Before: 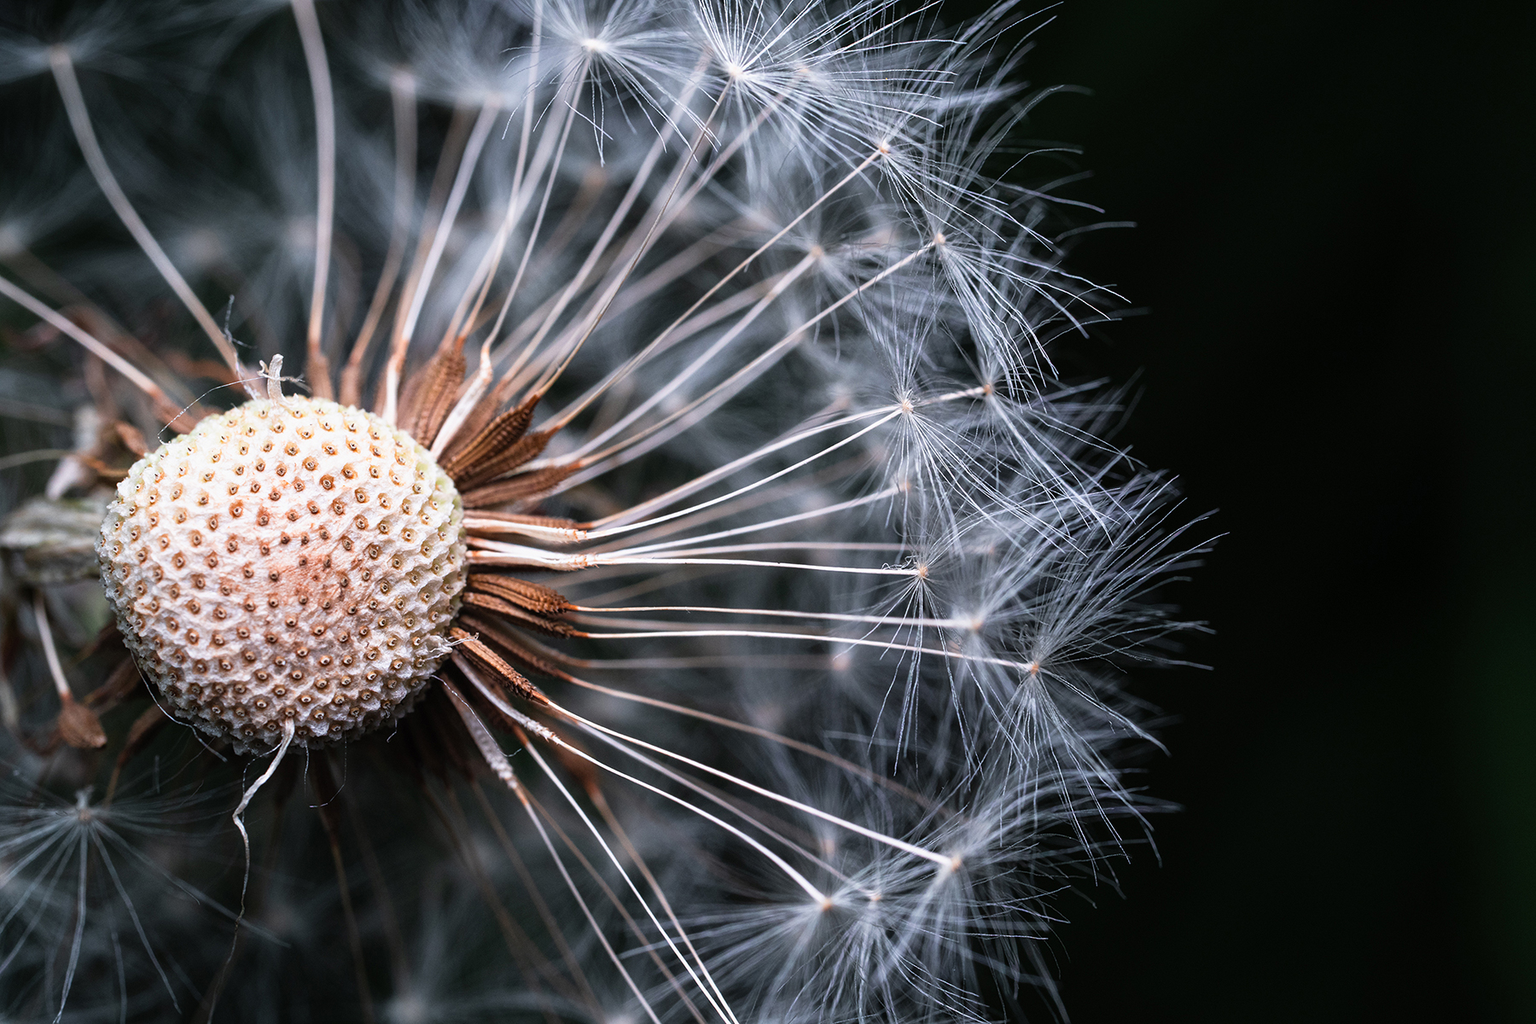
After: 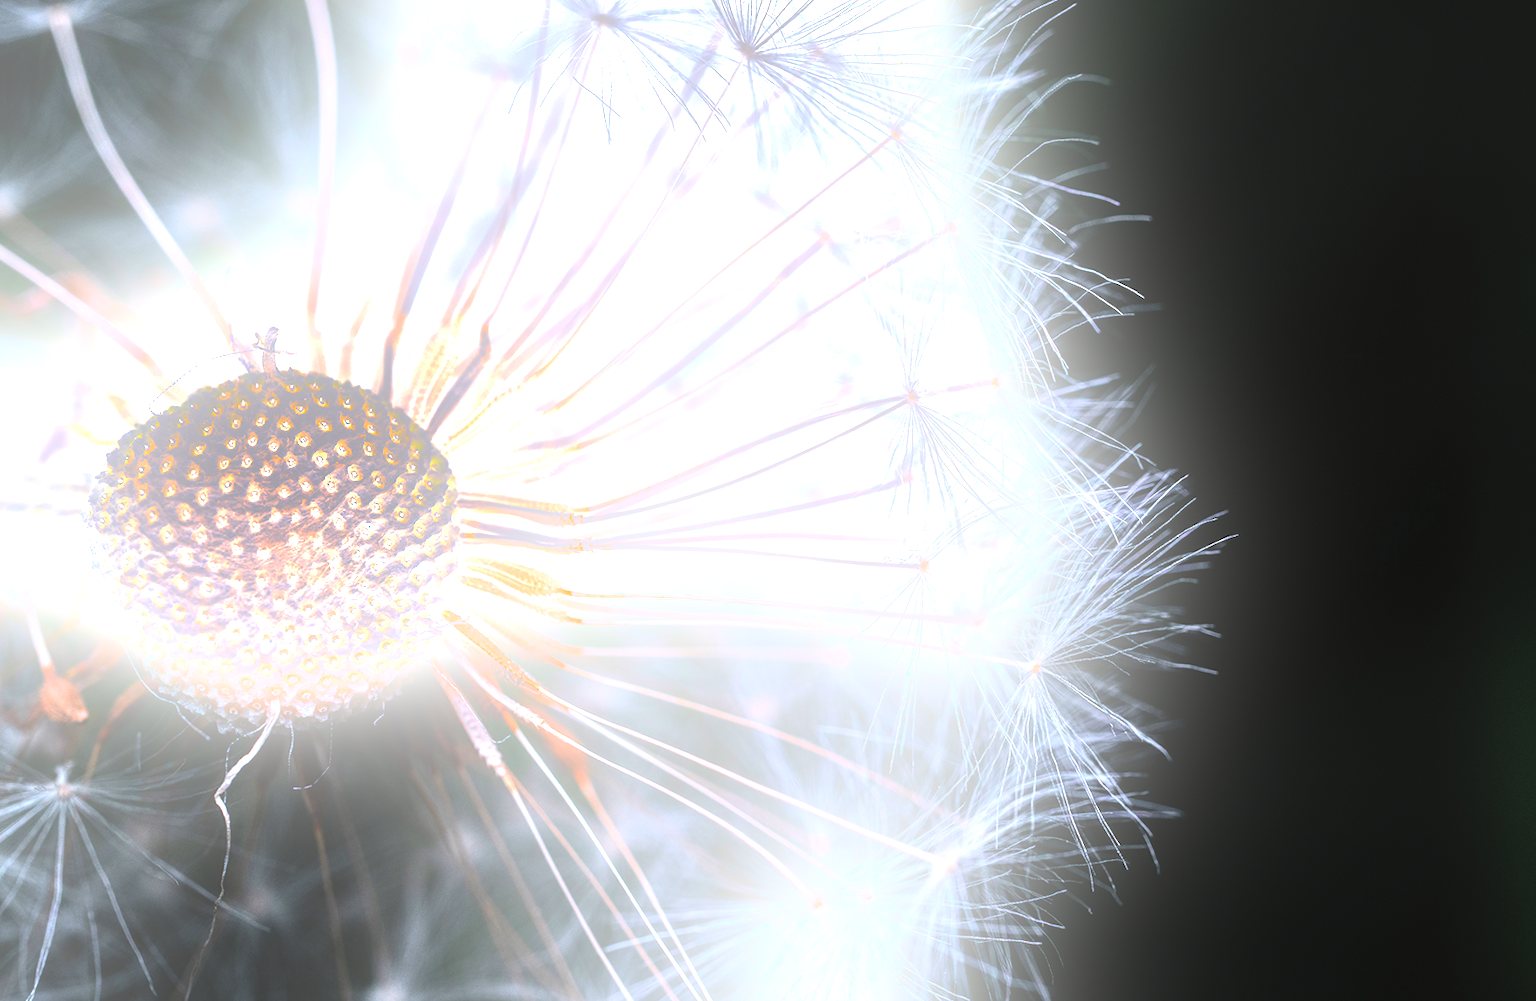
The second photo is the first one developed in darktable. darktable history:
white balance: red 1.009, blue 1.027
exposure: exposure 0.64 EV, compensate highlight preservation false
local contrast: on, module defaults
tone equalizer: -8 EV -0.75 EV, -7 EV -0.7 EV, -6 EV -0.6 EV, -5 EV -0.4 EV, -3 EV 0.4 EV, -2 EV 0.6 EV, -1 EV 0.7 EV, +0 EV 0.75 EV, edges refinement/feathering 500, mask exposure compensation -1.57 EV, preserve details no
levels: levels [0, 0.476, 0.951]
bloom: size 25%, threshold 5%, strength 90%
rotate and perspective: rotation 1.57°, crop left 0.018, crop right 0.982, crop top 0.039, crop bottom 0.961
